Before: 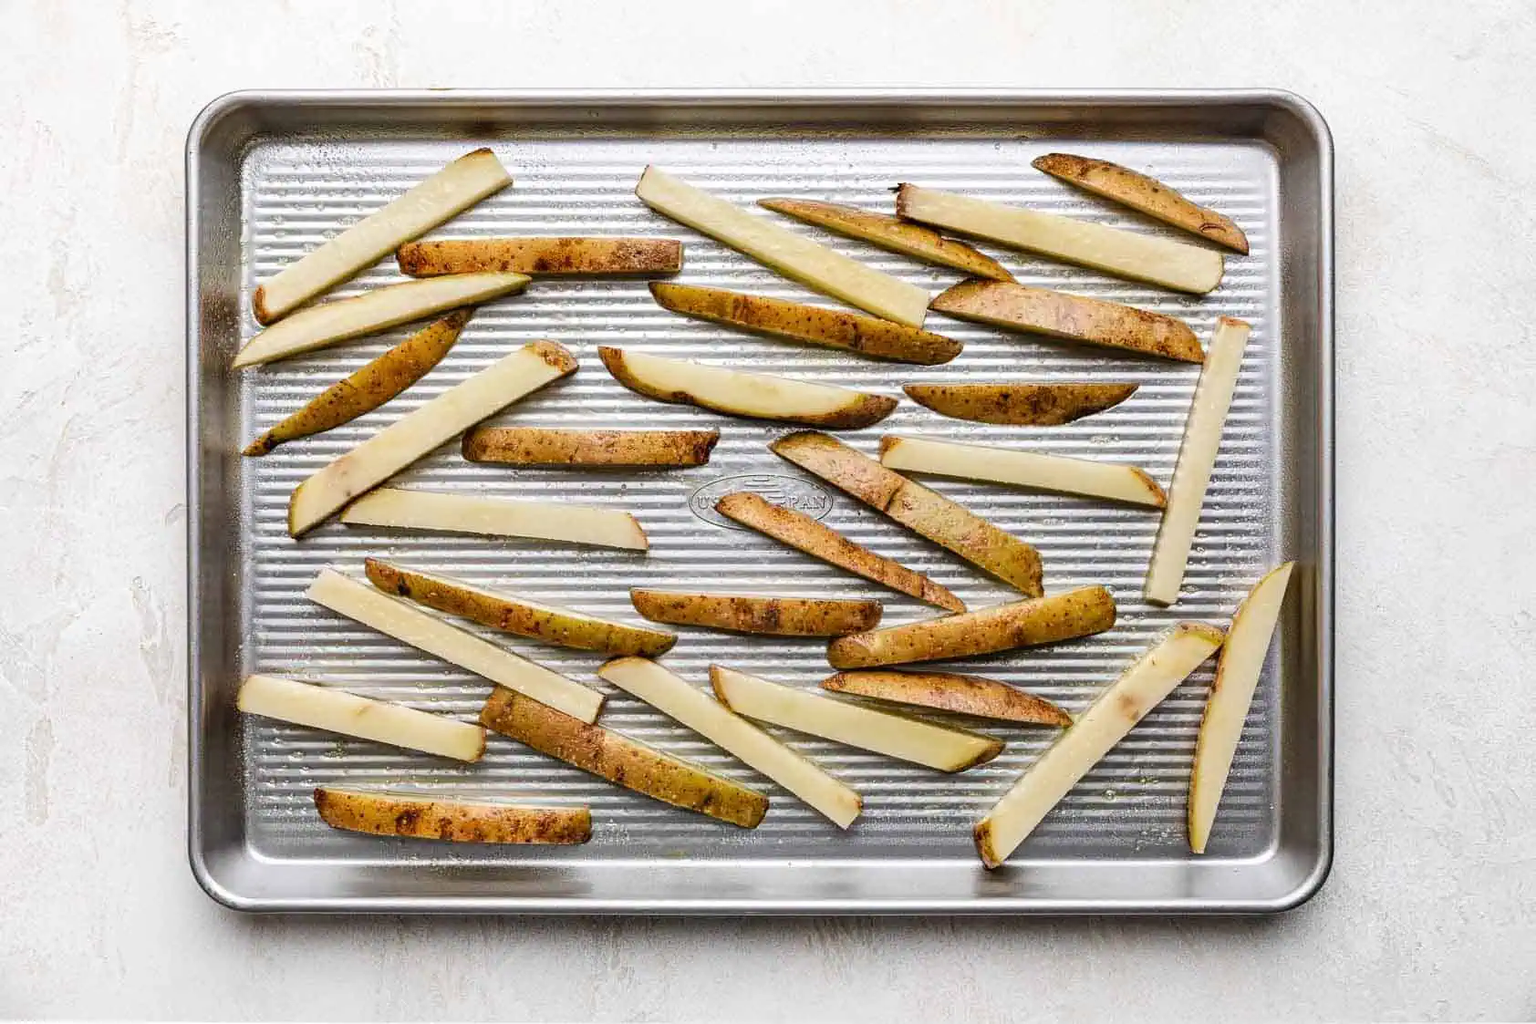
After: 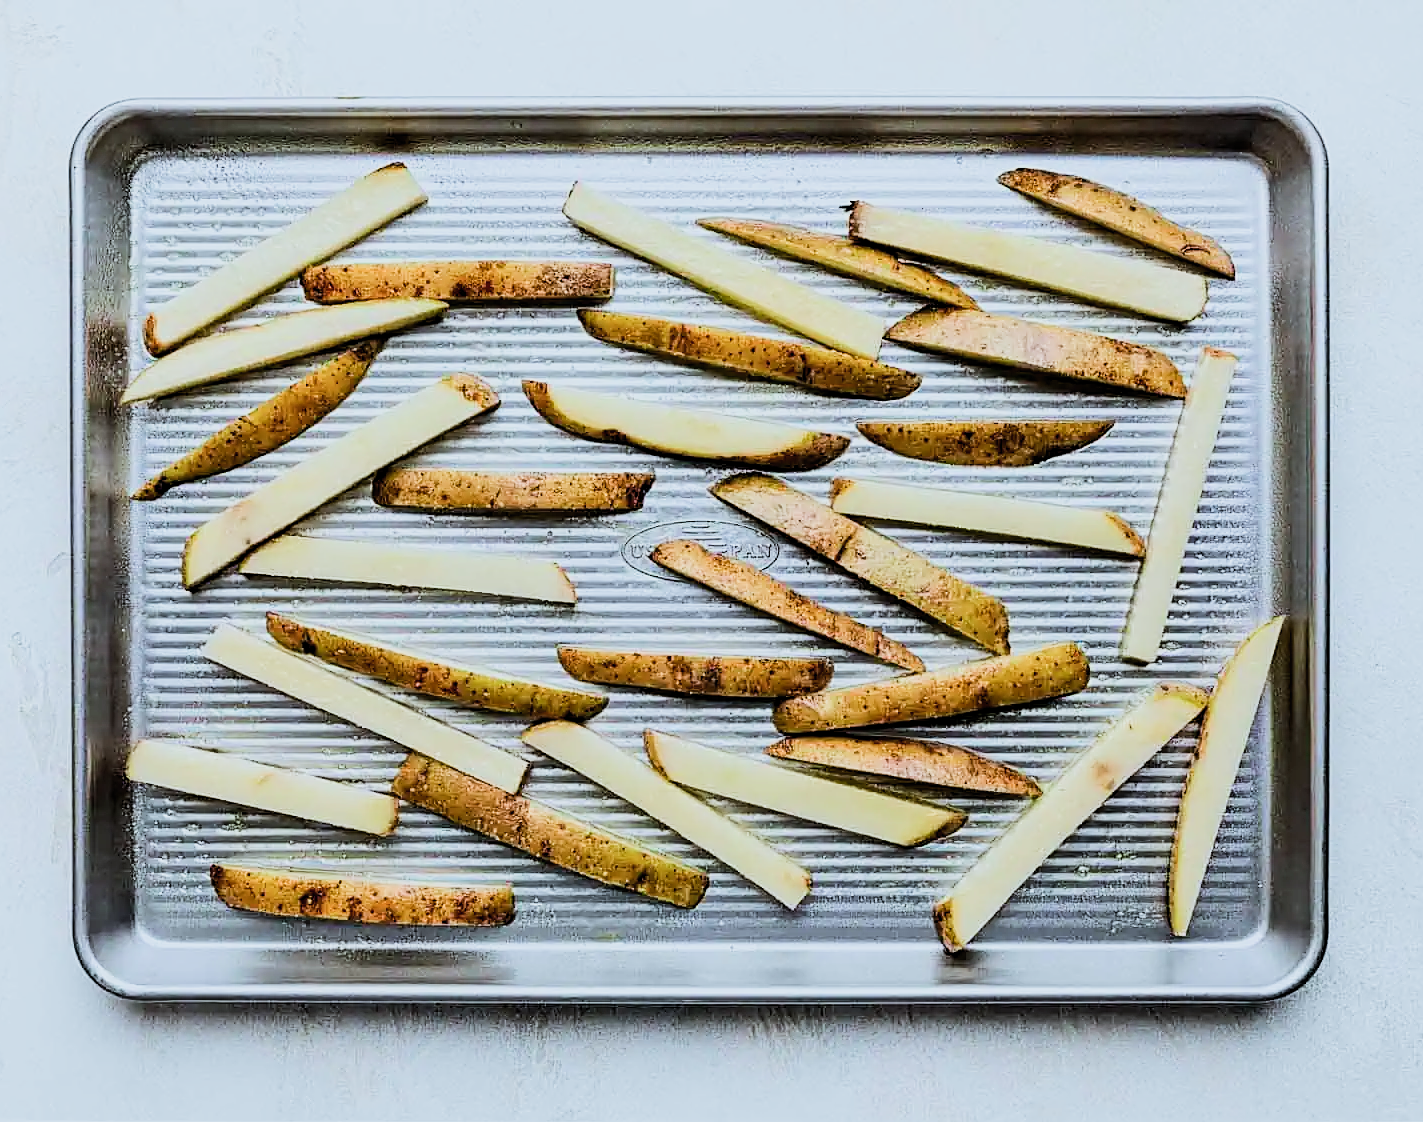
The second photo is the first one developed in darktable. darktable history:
filmic rgb: black relative exposure -7.49 EV, white relative exposure 4.99 EV, hardness 3.31, contrast 1.3, preserve chrominance RGB euclidean norm, color science v5 (2021), iterations of high-quality reconstruction 0, contrast in shadows safe, contrast in highlights safe
crop: left 8.001%, right 7.444%
sharpen: on, module defaults
color balance rgb: global offset › luminance -0.843%, perceptual saturation grading › global saturation -1.285%, perceptual brilliance grading › global brilliance 11.776%, global vibrance 10.824%
color calibration: gray › normalize channels true, illuminant F (fluorescent), F source F9 (Cool White Deluxe 4150 K) – high CRI, x 0.374, y 0.373, temperature 4158.93 K, gamut compression 0.028
